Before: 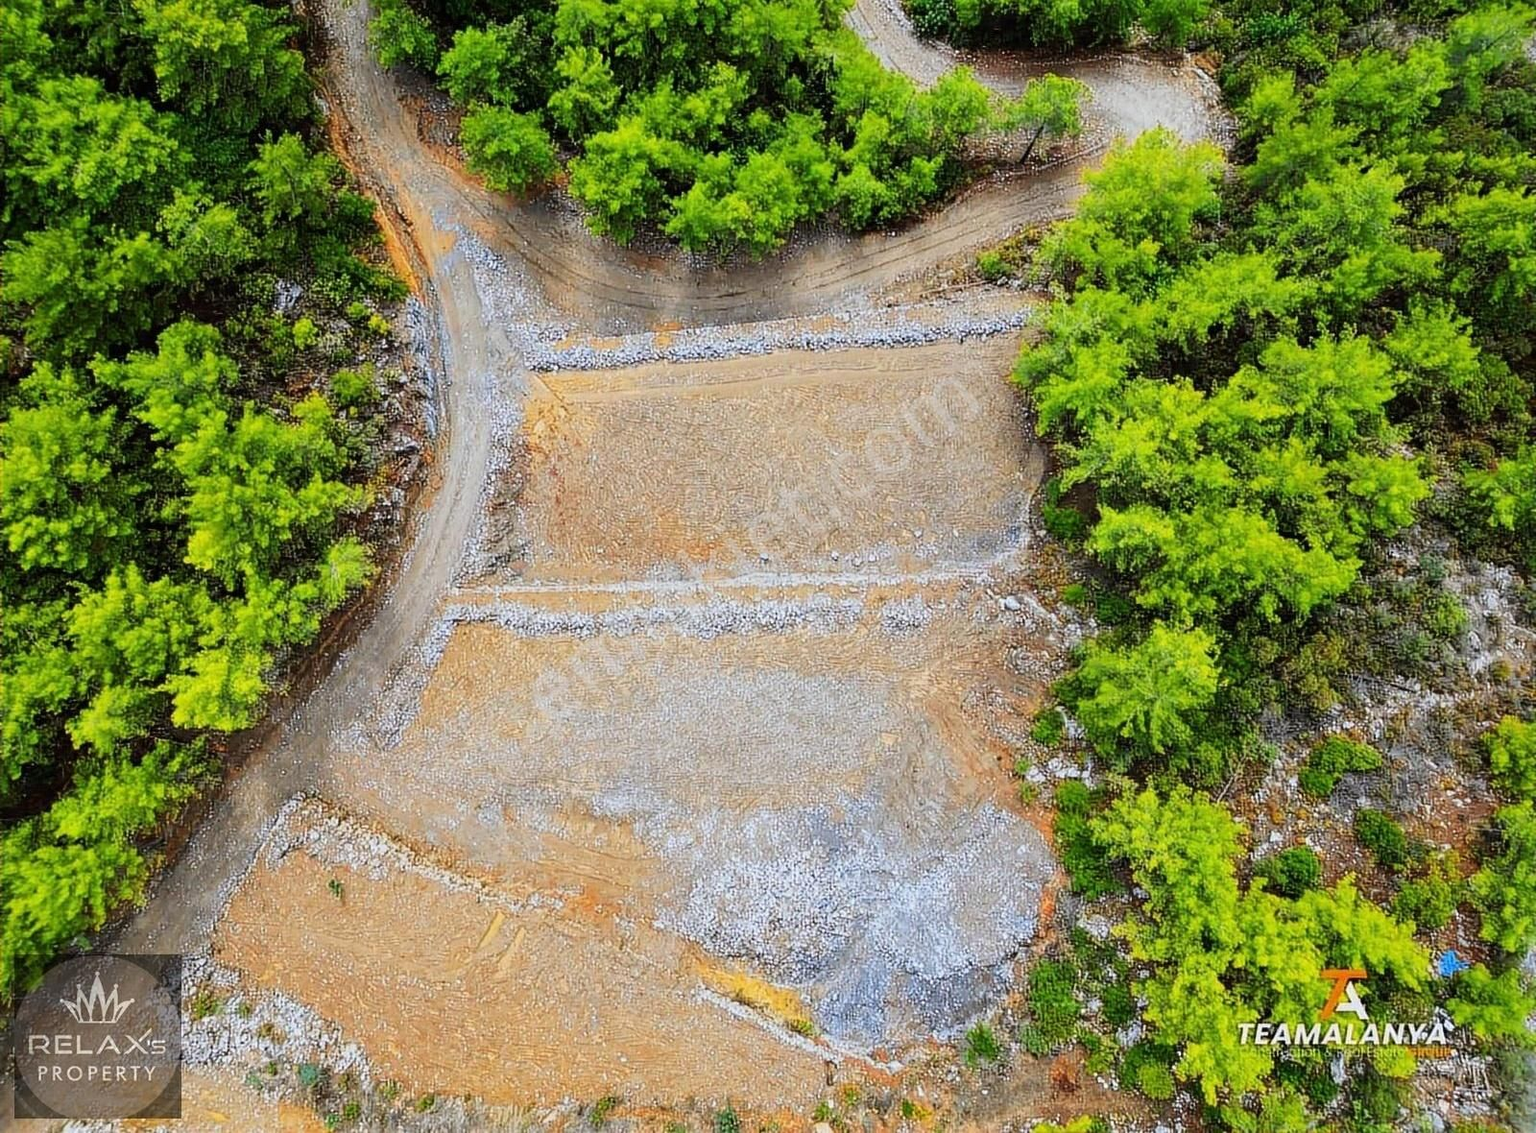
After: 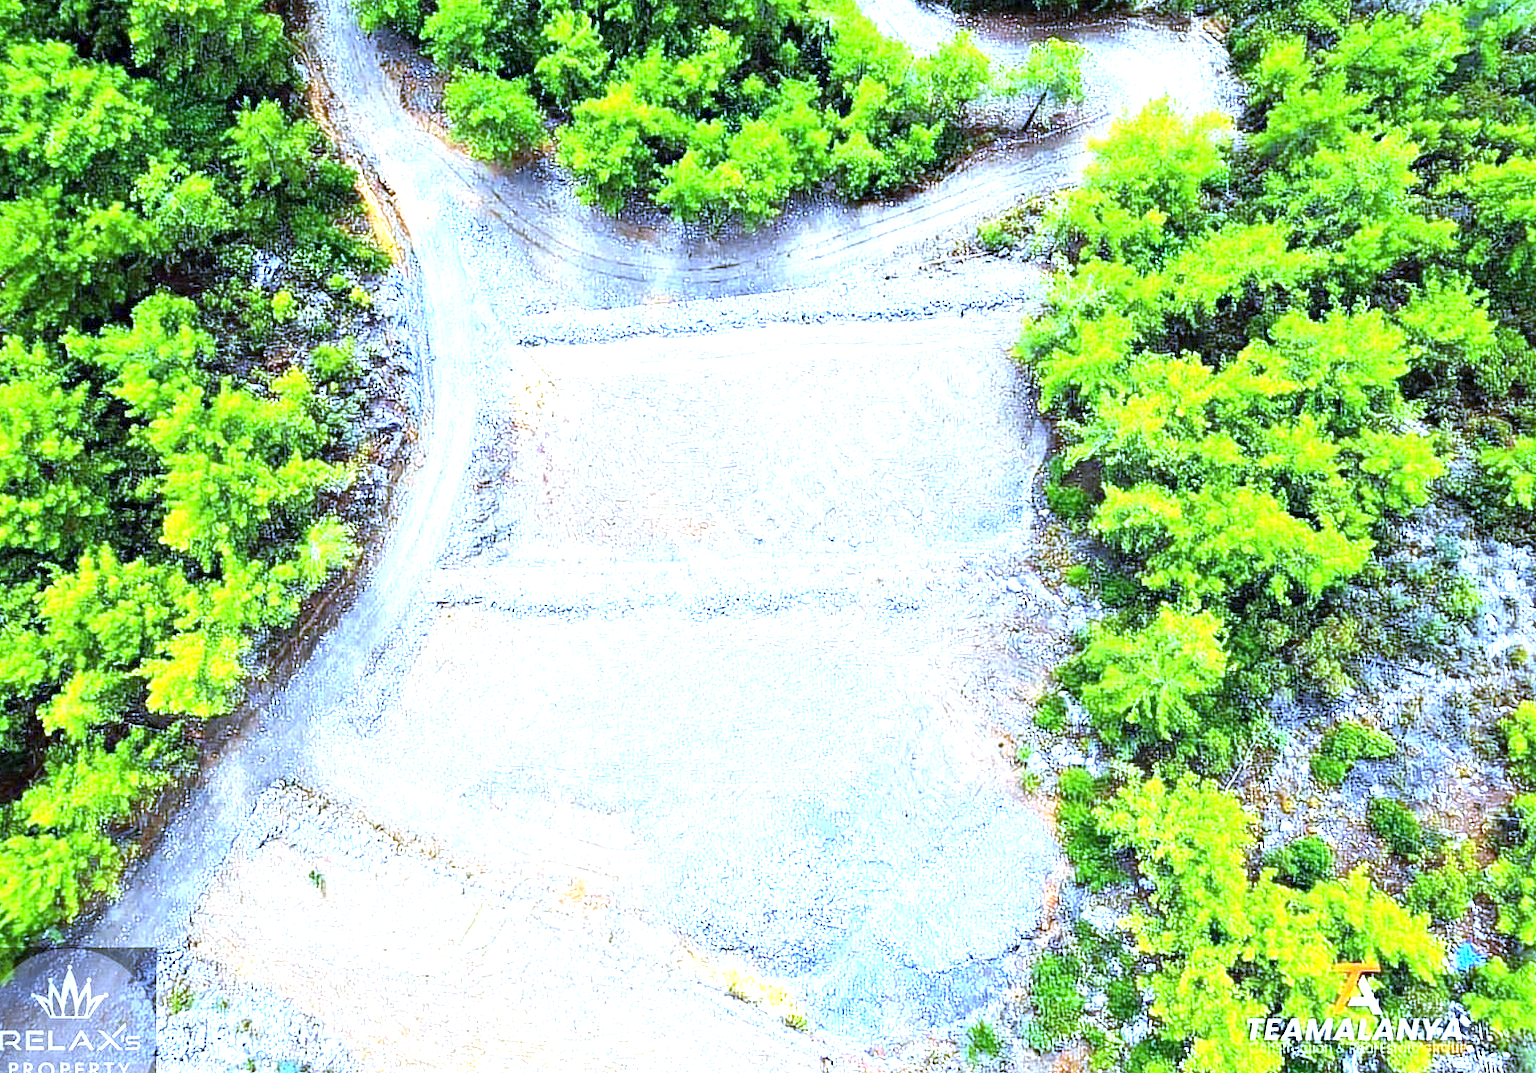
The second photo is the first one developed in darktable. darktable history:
crop: left 1.964%, top 3.251%, right 1.122%, bottom 4.933%
white balance: red 0.766, blue 1.537
exposure: black level correction 0.001, exposure 1.822 EV, compensate exposure bias true, compensate highlight preservation false
